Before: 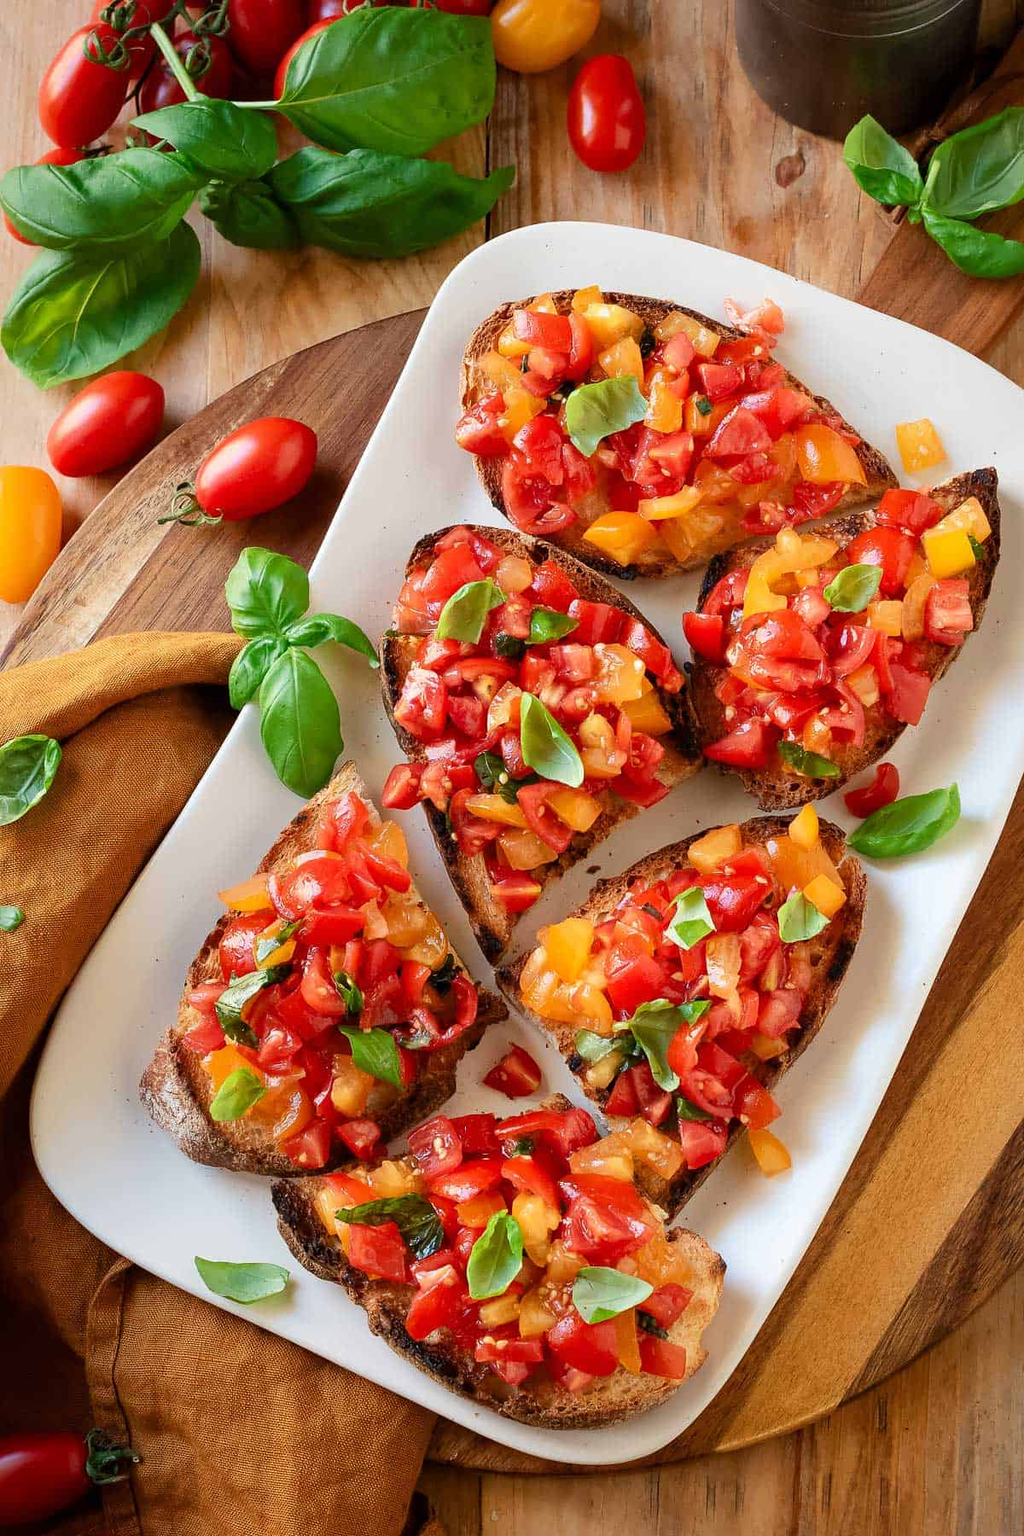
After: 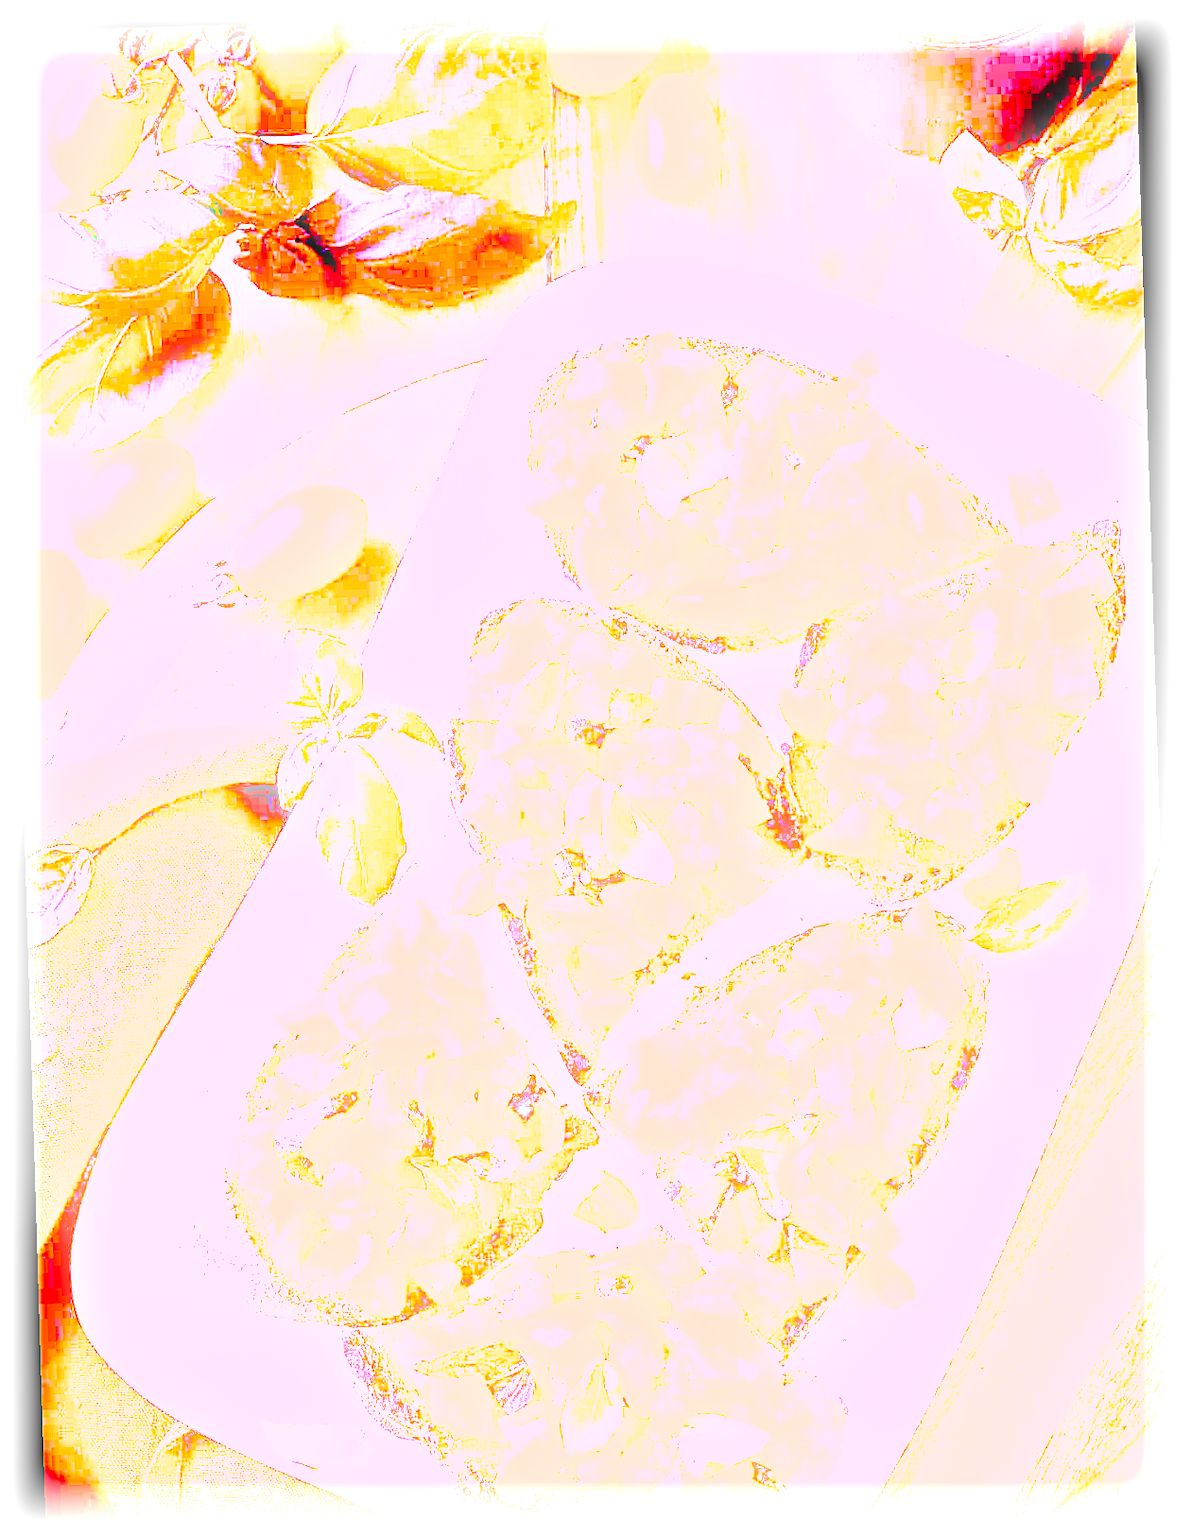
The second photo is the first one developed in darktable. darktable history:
tone curve: curves: ch0 [(0, 0) (0.003, 0.014) (0.011, 0.017) (0.025, 0.023) (0.044, 0.035) (0.069, 0.04) (0.1, 0.062) (0.136, 0.099) (0.177, 0.152) (0.224, 0.214) (0.277, 0.291) (0.335, 0.383) (0.399, 0.487) (0.468, 0.581) (0.543, 0.662) (0.623, 0.738) (0.709, 0.802) (0.801, 0.871) (0.898, 0.936) (1, 1)], preserve colors none
white balance: red 8, blue 8
base curve: curves: ch0 [(0, 0) (0.04, 0.03) (0.133, 0.232) (0.448, 0.748) (0.843, 0.968) (1, 1)], preserve colors none
bloom: size 5%, threshold 95%, strength 15%
rotate and perspective: rotation -1.77°, lens shift (horizontal) 0.004, automatic cropping off
sharpen: on, module defaults
crop and rotate: top 0%, bottom 11.49%
vignetting: fall-off start 93%, fall-off radius 5%, brightness 1, saturation -0.49, automatic ratio true, width/height ratio 1.332, shape 0.04, unbound false
